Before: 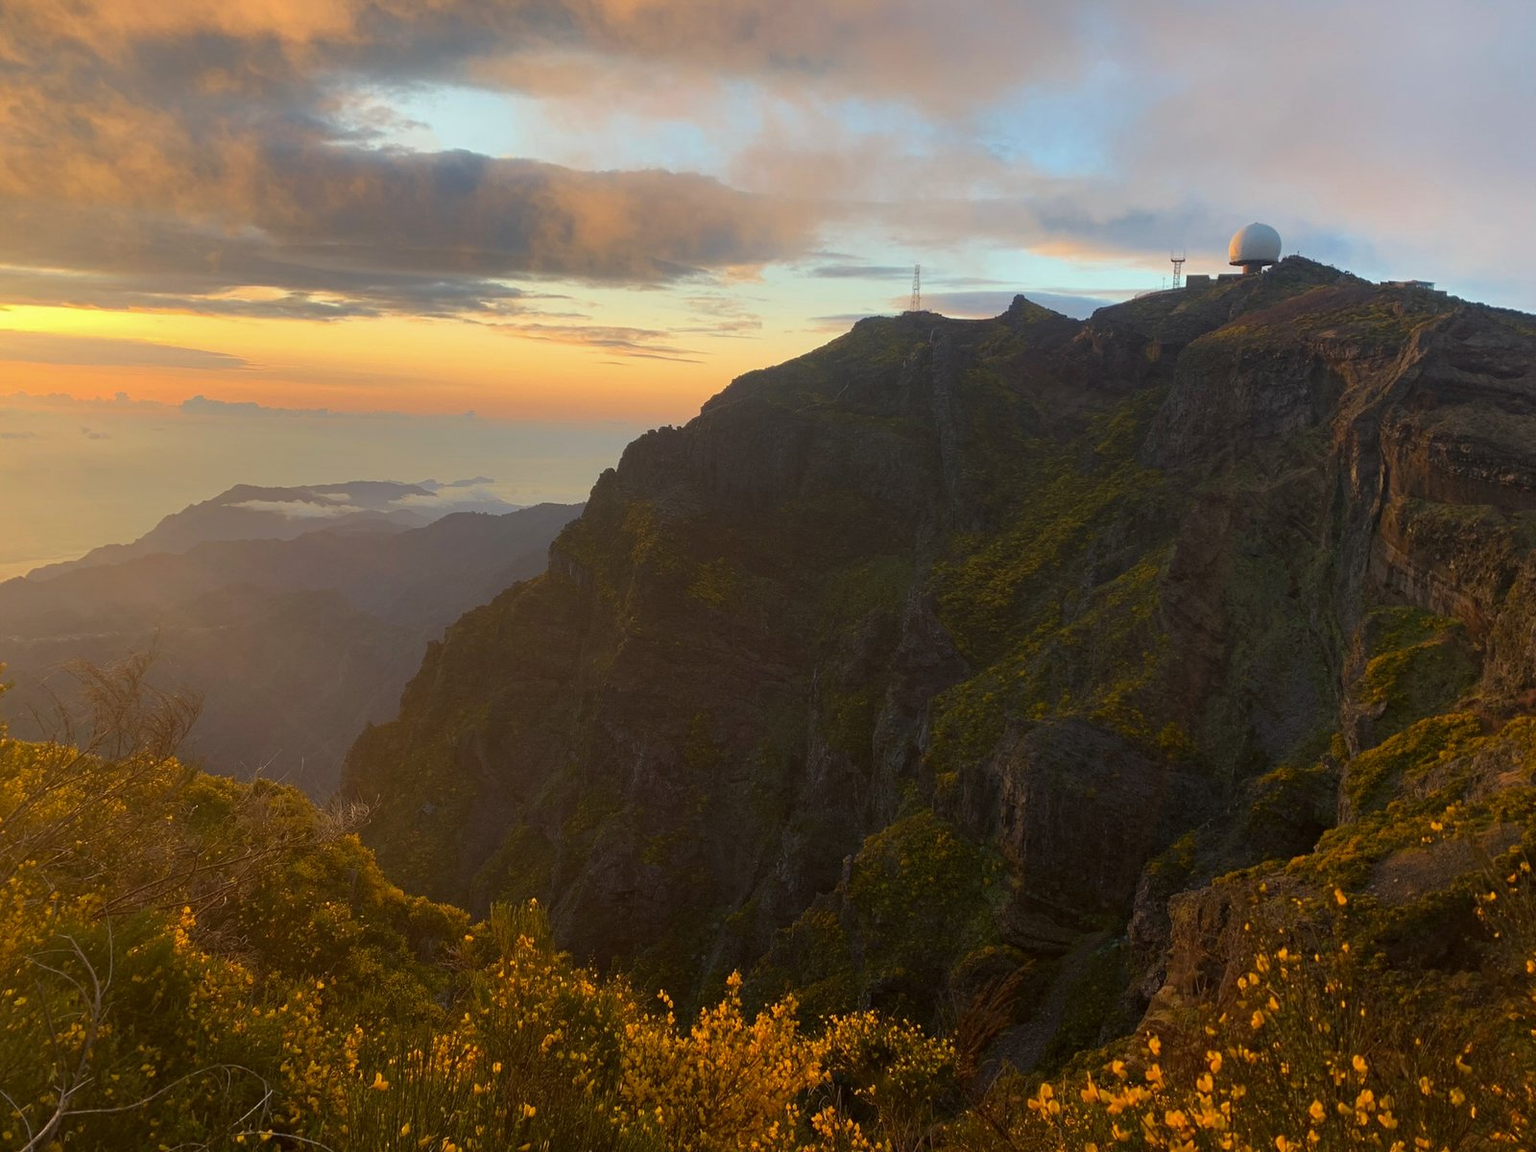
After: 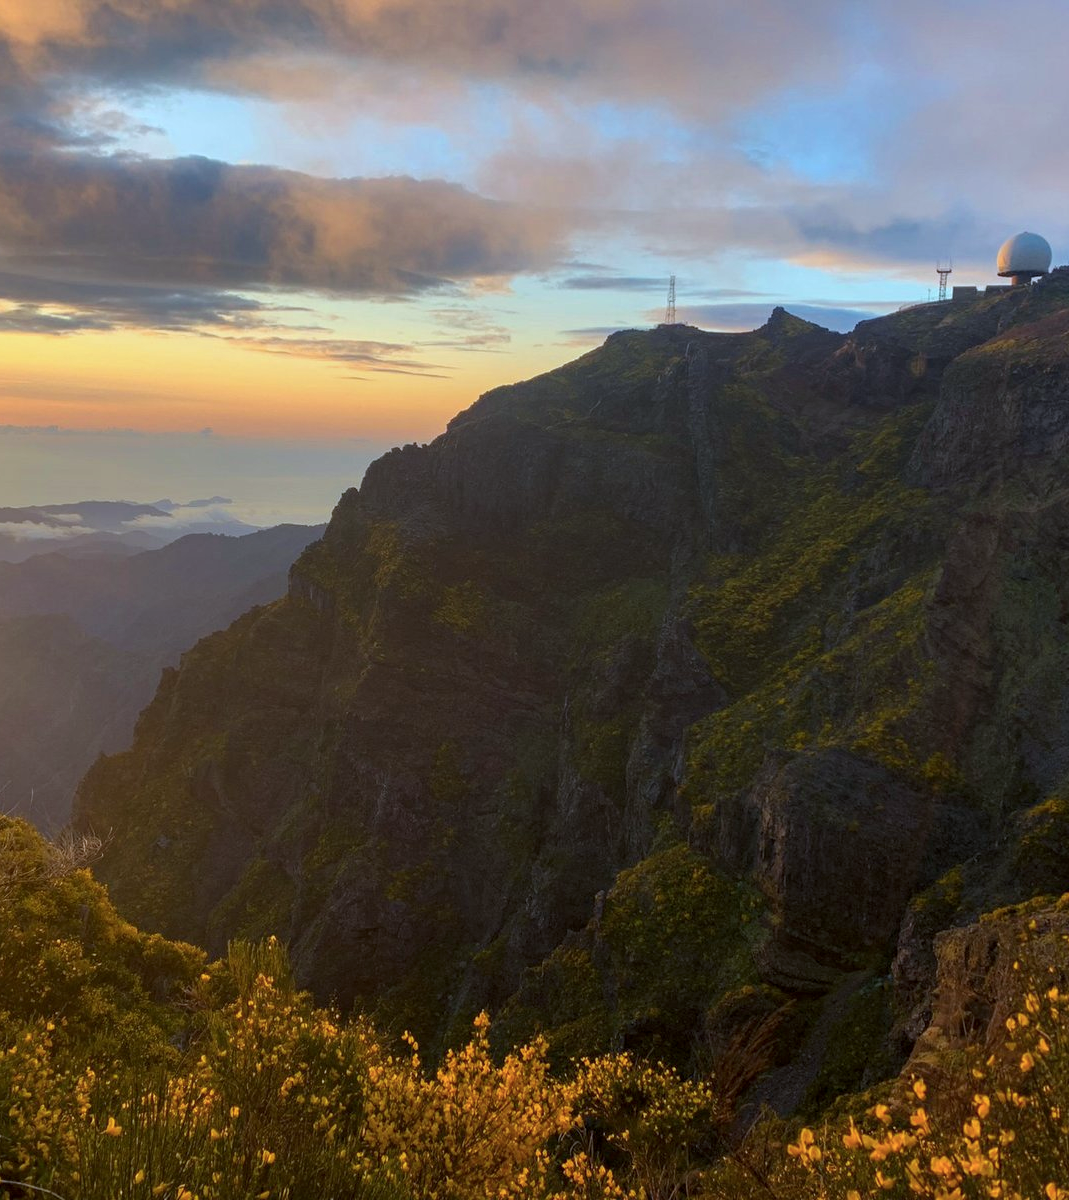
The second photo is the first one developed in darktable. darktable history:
crop and rotate: left 17.732%, right 15.423%
local contrast: on, module defaults
color calibration: output R [0.994, 0.059, -0.119, 0], output G [-0.036, 1.09, -0.119, 0], output B [0.078, -0.108, 0.961, 0], illuminant custom, x 0.371, y 0.382, temperature 4281.14 K
